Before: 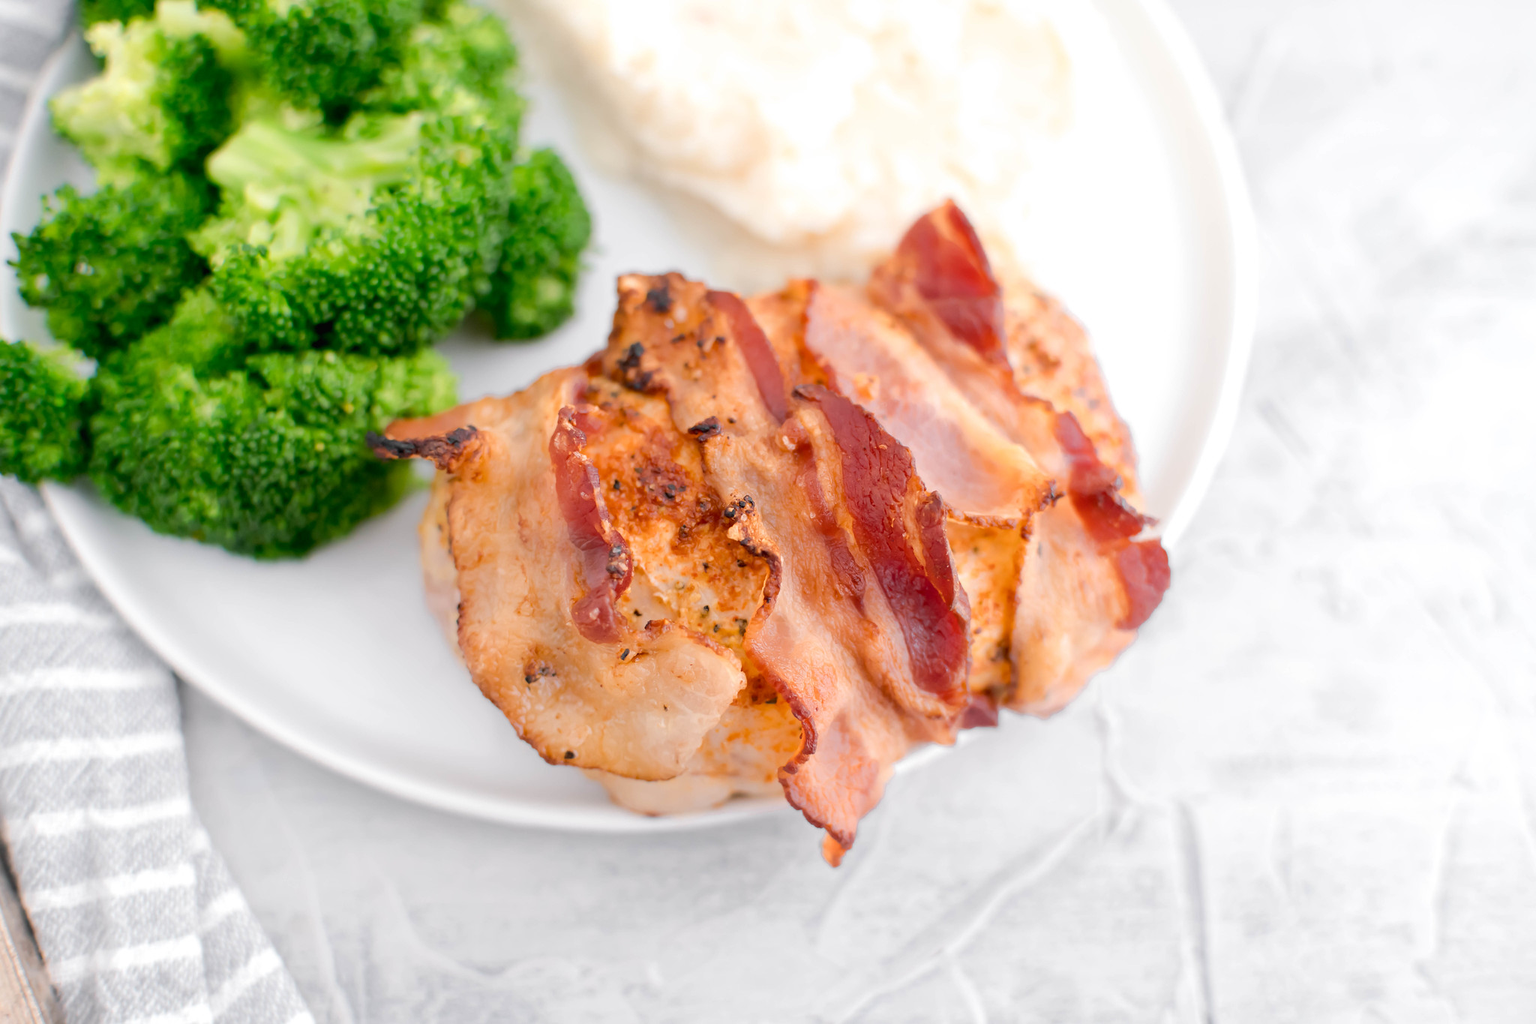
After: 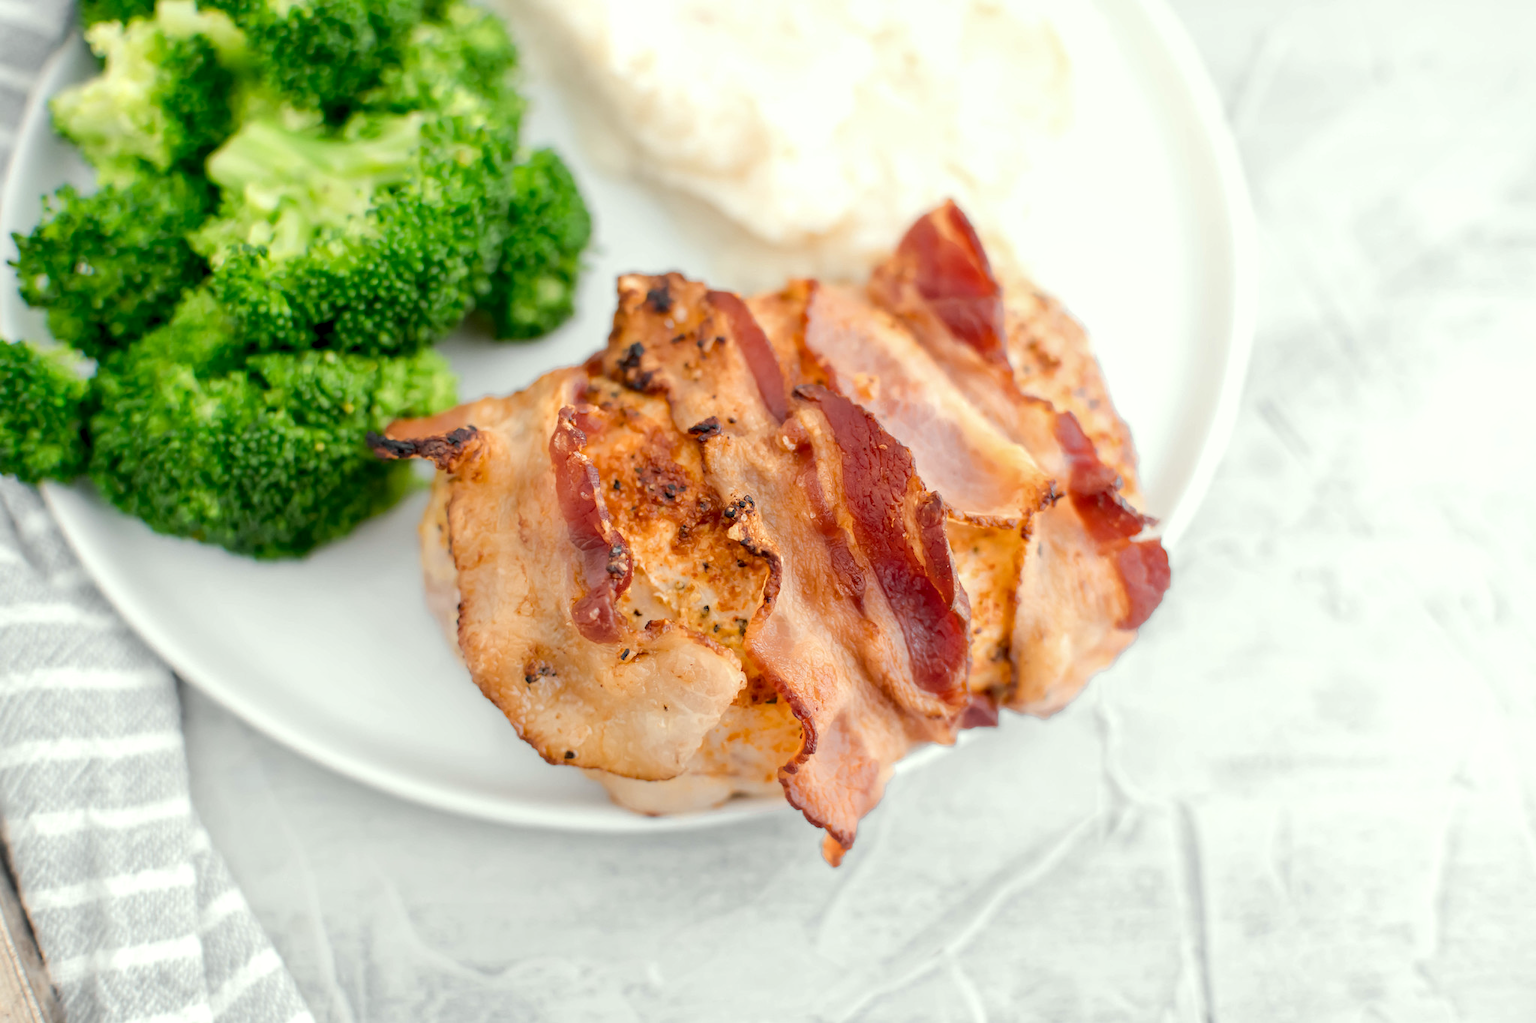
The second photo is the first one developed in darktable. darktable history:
color correction: highlights a* -4.73, highlights b* 5.06, saturation 0.97
local contrast: on, module defaults
